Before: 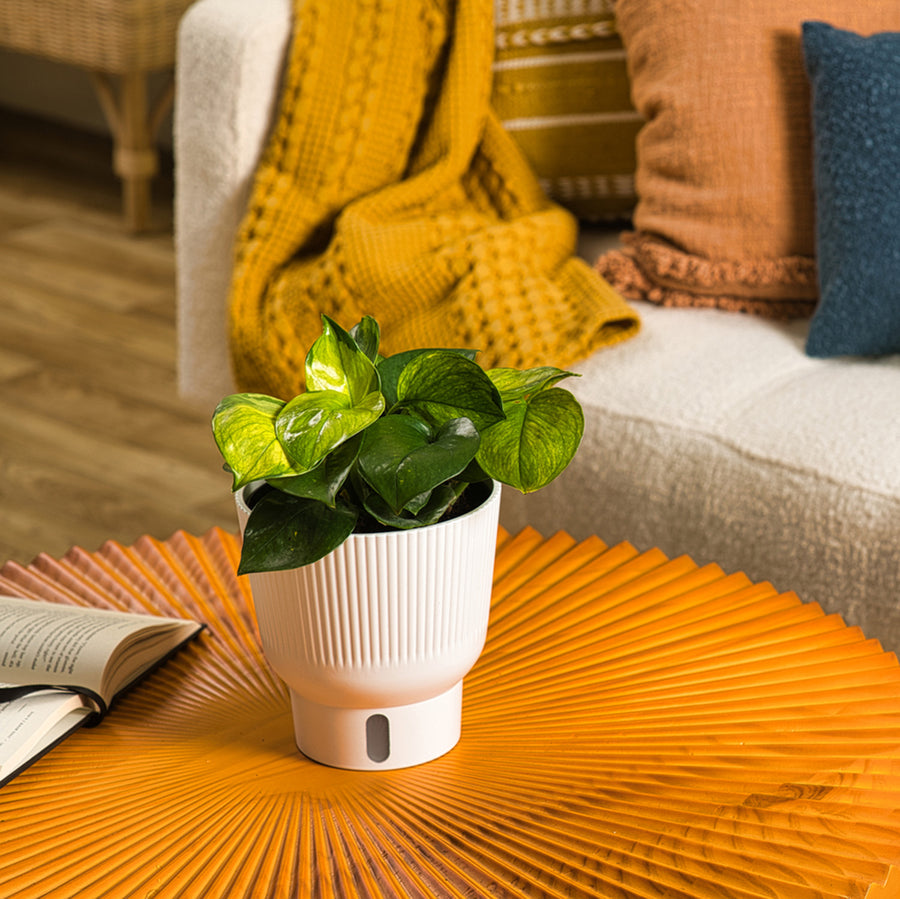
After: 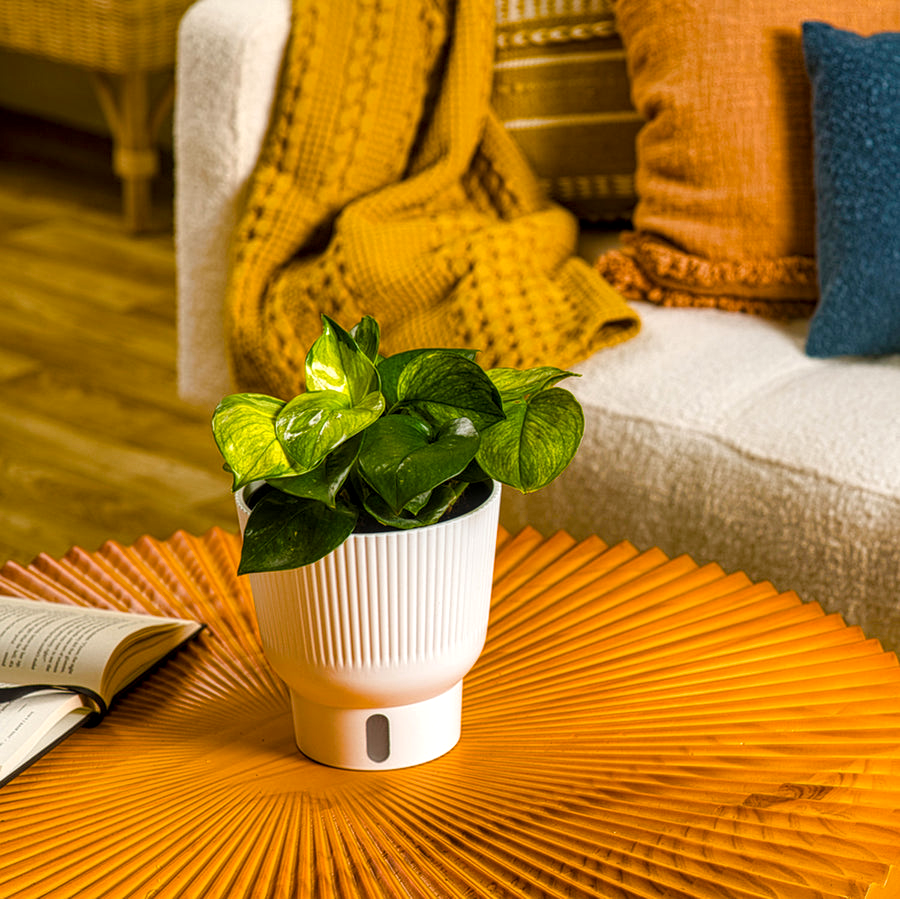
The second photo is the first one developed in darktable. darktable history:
local contrast: detail 130%
contrast brightness saturation: saturation -0.057
color balance rgb: perceptual saturation grading › global saturation 39.569%, perceptual saturation grading › highlights -25.527%, perceptual saturation grading › mid-tones 34.823%, perceptual saturation grading › shadows 36.218%
